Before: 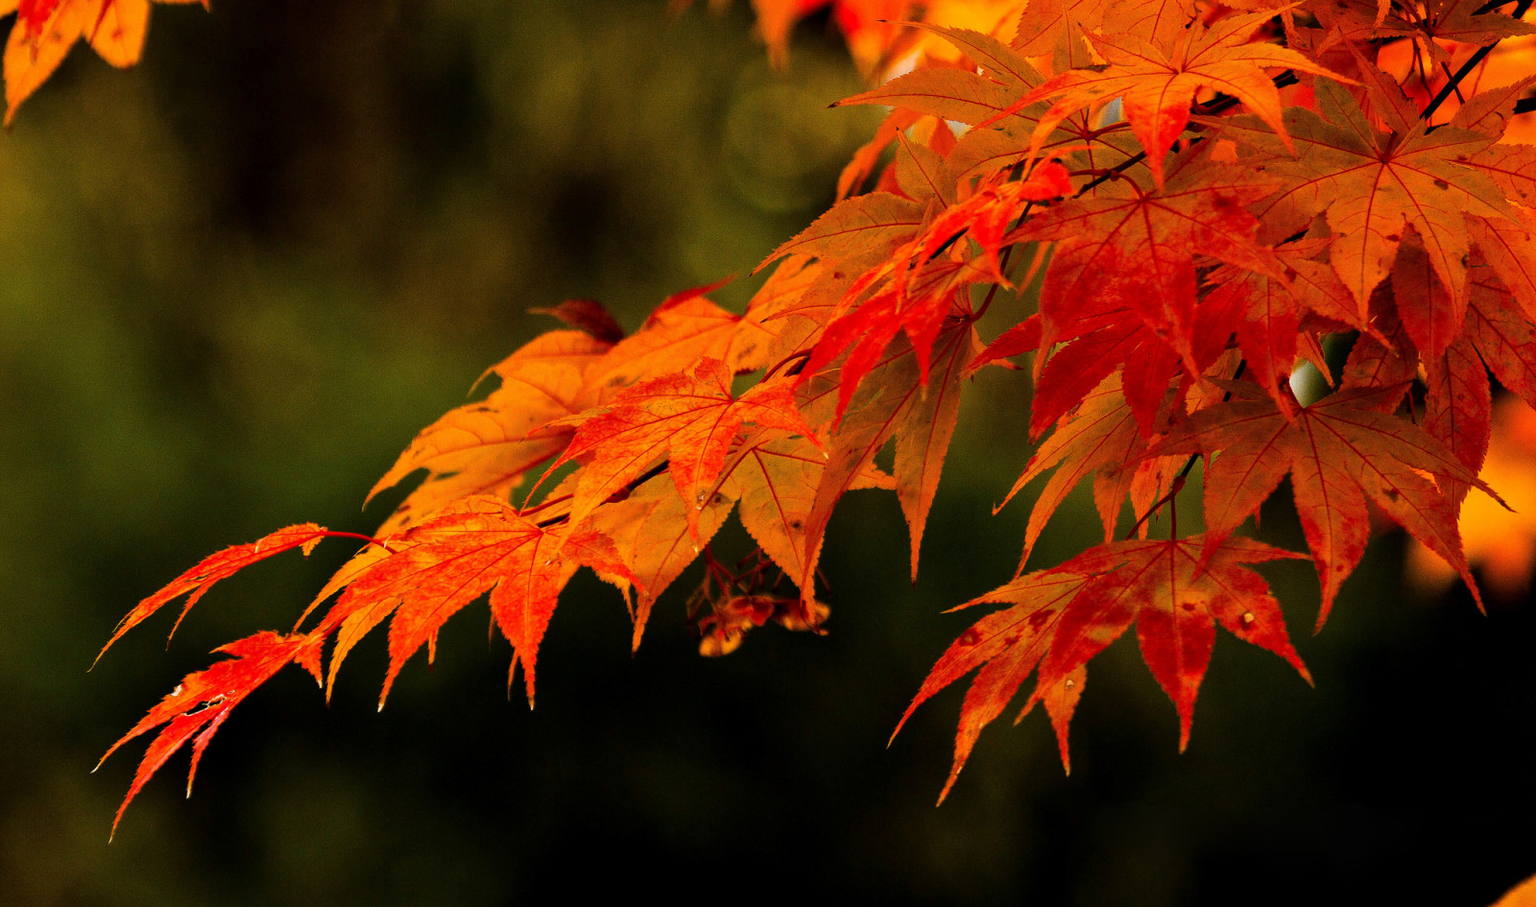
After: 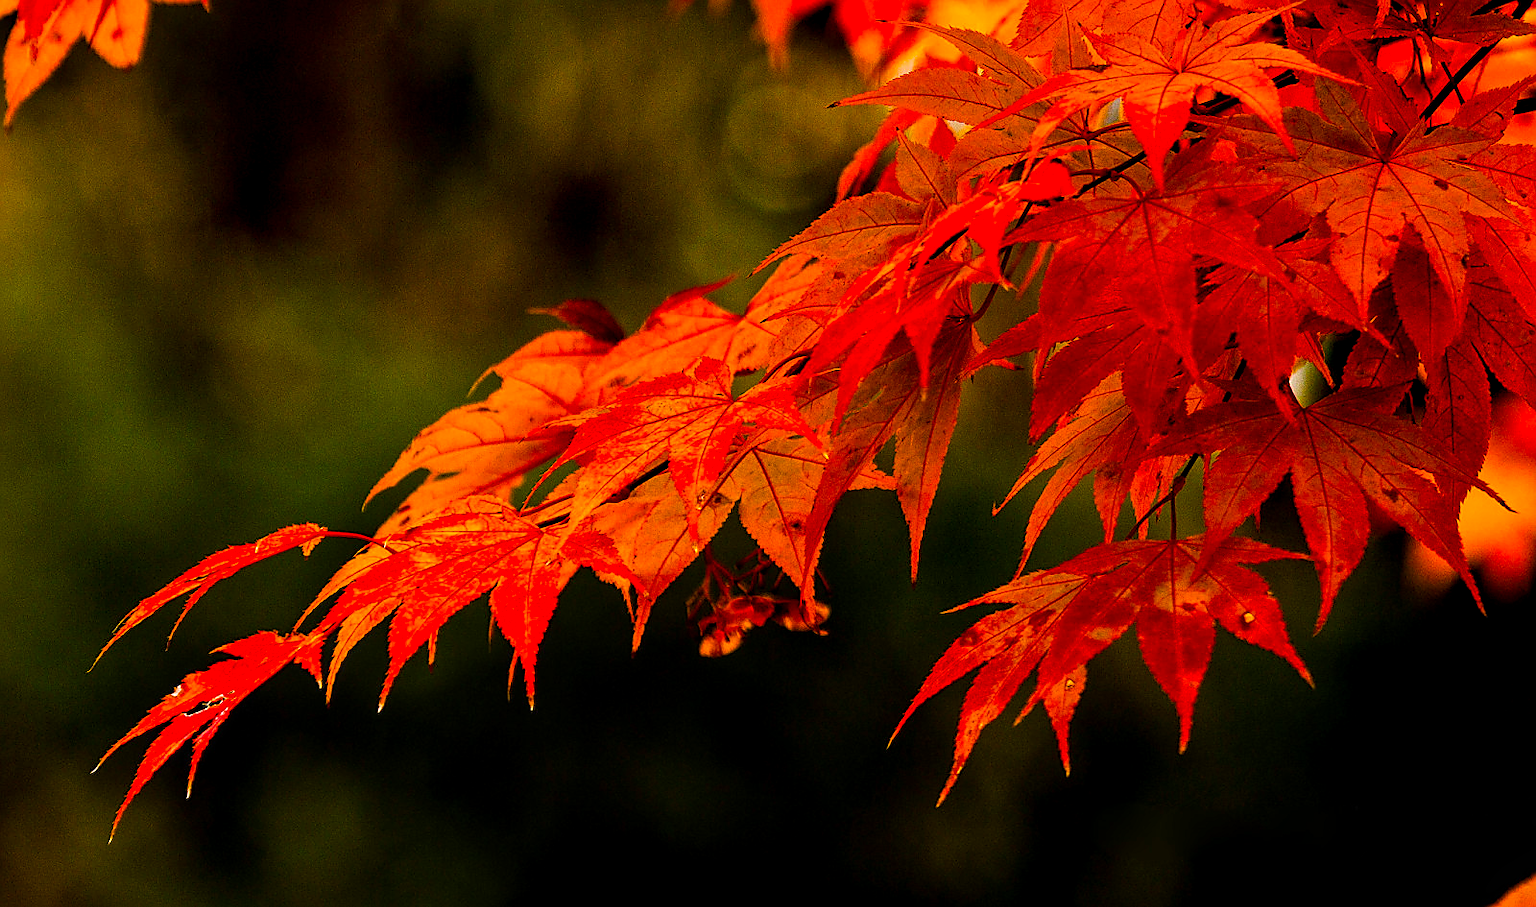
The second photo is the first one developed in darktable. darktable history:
contrast brightness saturation: contrast 0.078, saturation 0.201
sharpen: radius 1.36, amount 1.251, threshold 0.756
local contrast: on, module defaults
color balance rgb: highlights gain › chroma 1.539%, highlights gain › hue 311.17°, perceptual saturation grading › global saturation 37.032%
